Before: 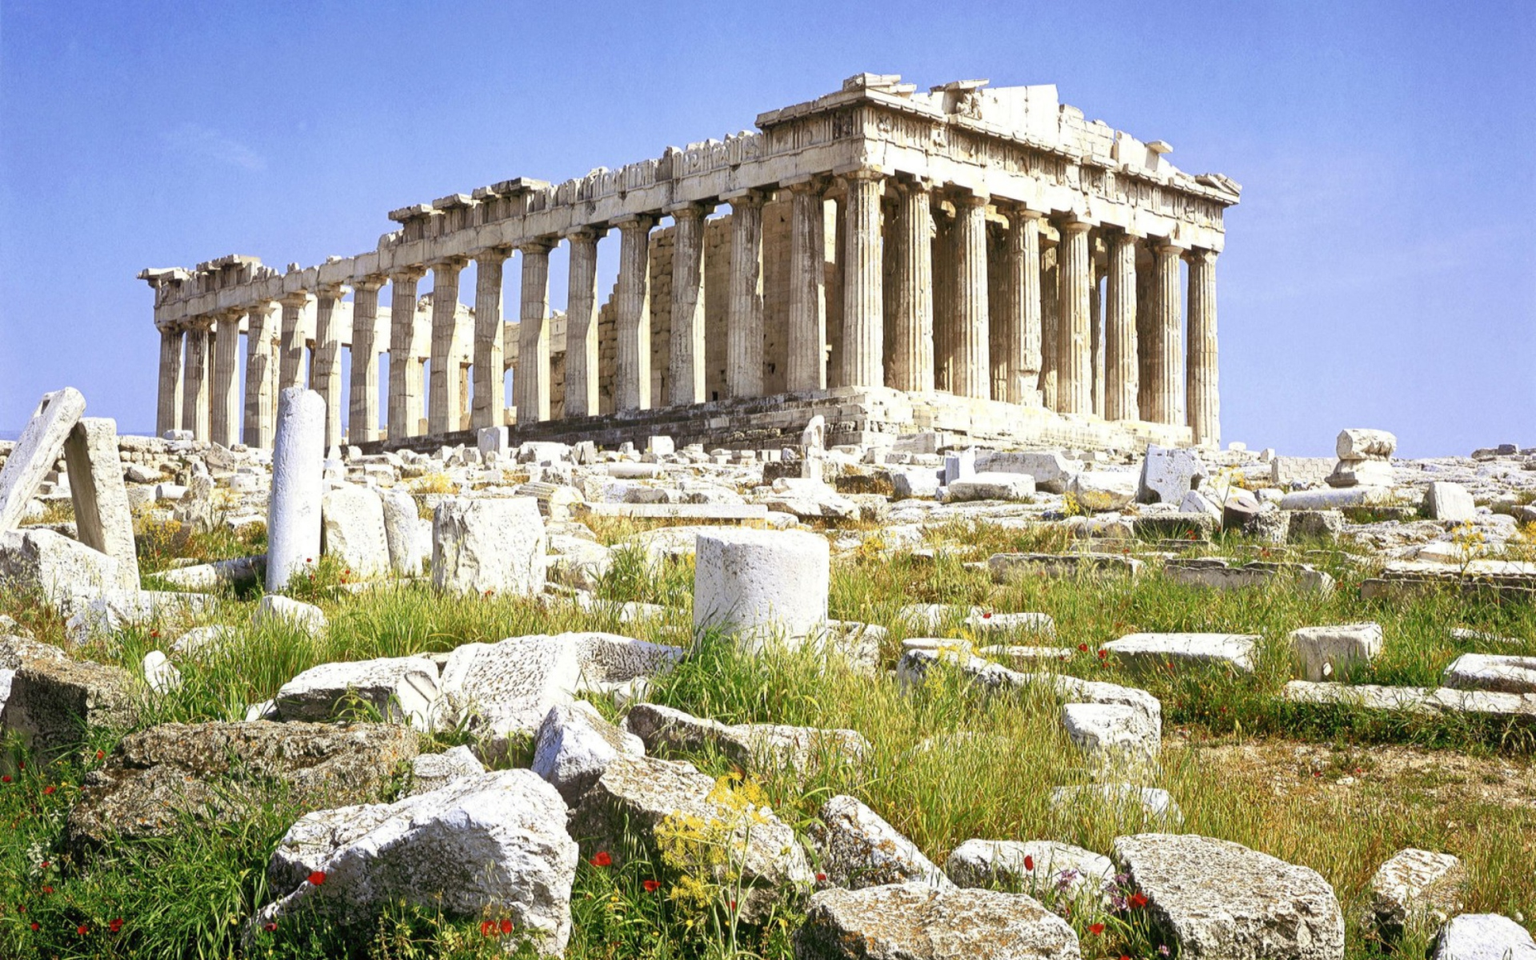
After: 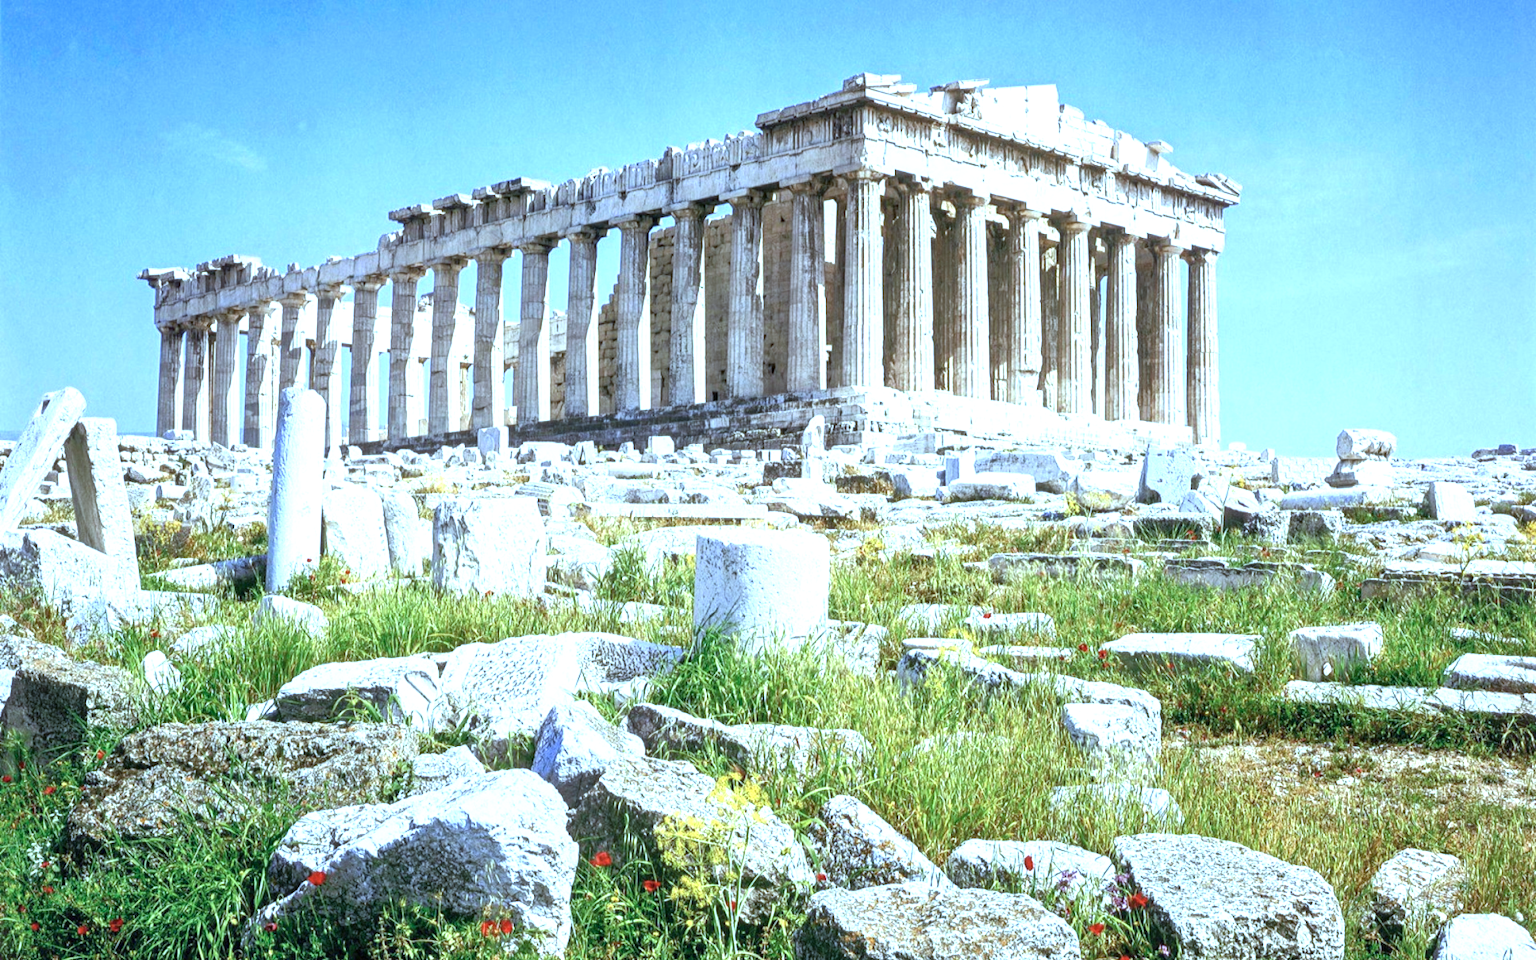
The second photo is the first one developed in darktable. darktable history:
exposure: black level correction 0, exposure 0.7 EV, compensate exposure bias true, compensate highlight preservation false
white balance: red 0.967, blue 1.049
color calibration: x 0.396, y 0.386, temperature 3669 K
local contrast: on, module defaults
